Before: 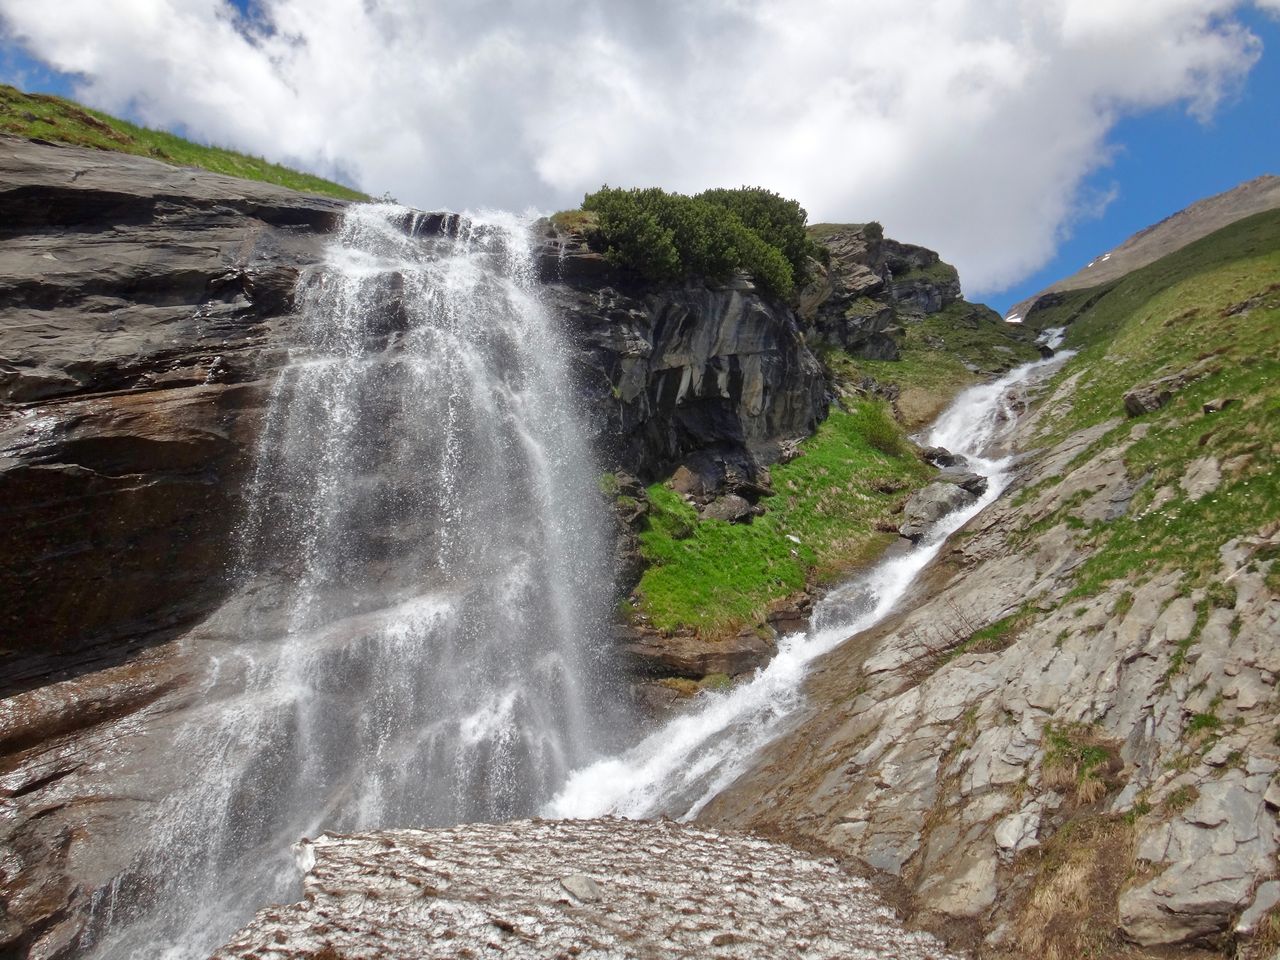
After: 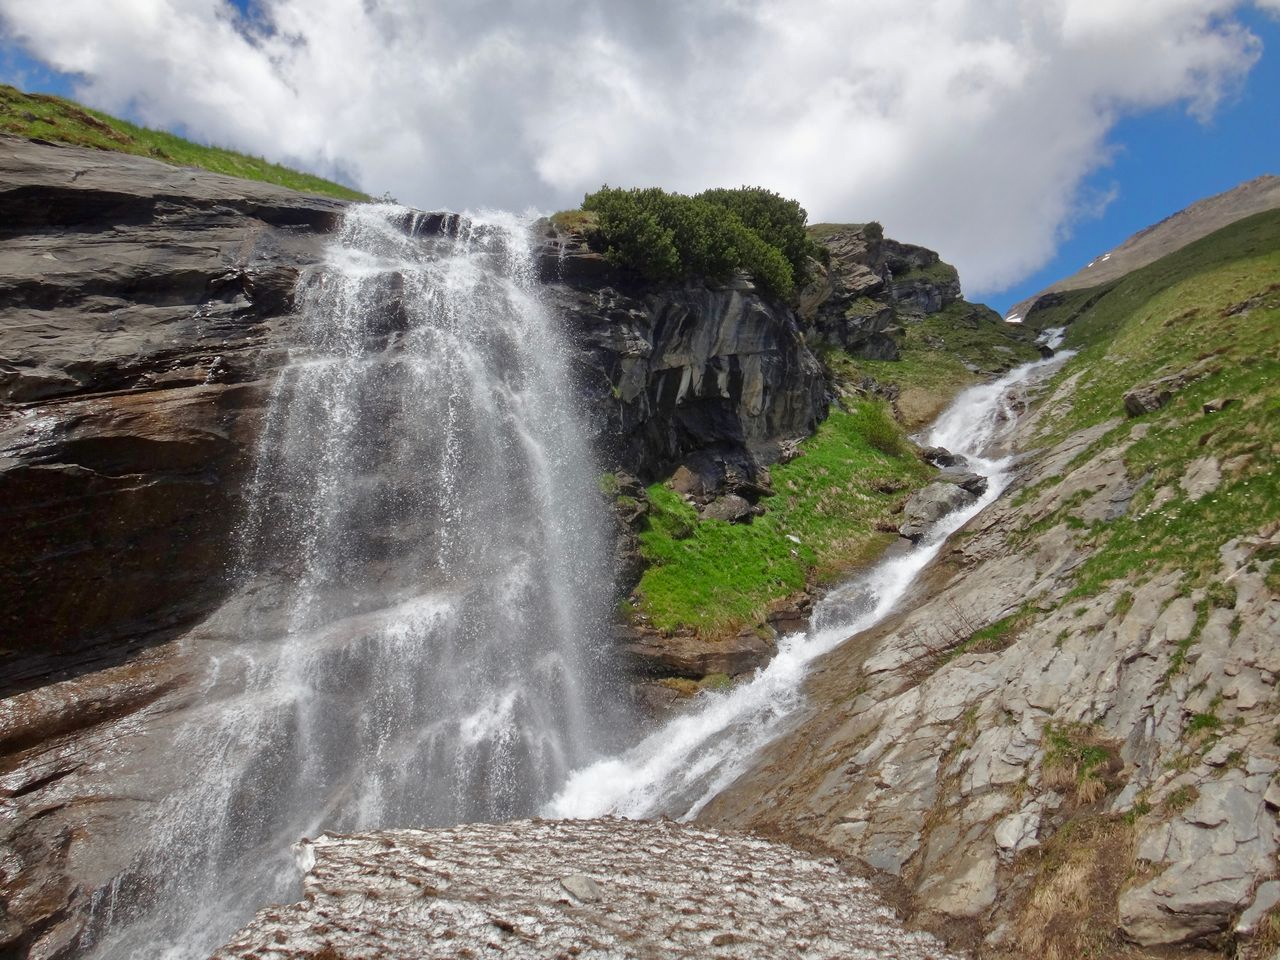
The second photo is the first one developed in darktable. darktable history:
shadows and highlights: shadows -20.21, white point adjustment -1.95, highlights -34.91, highlights color adjustment 31.83%
